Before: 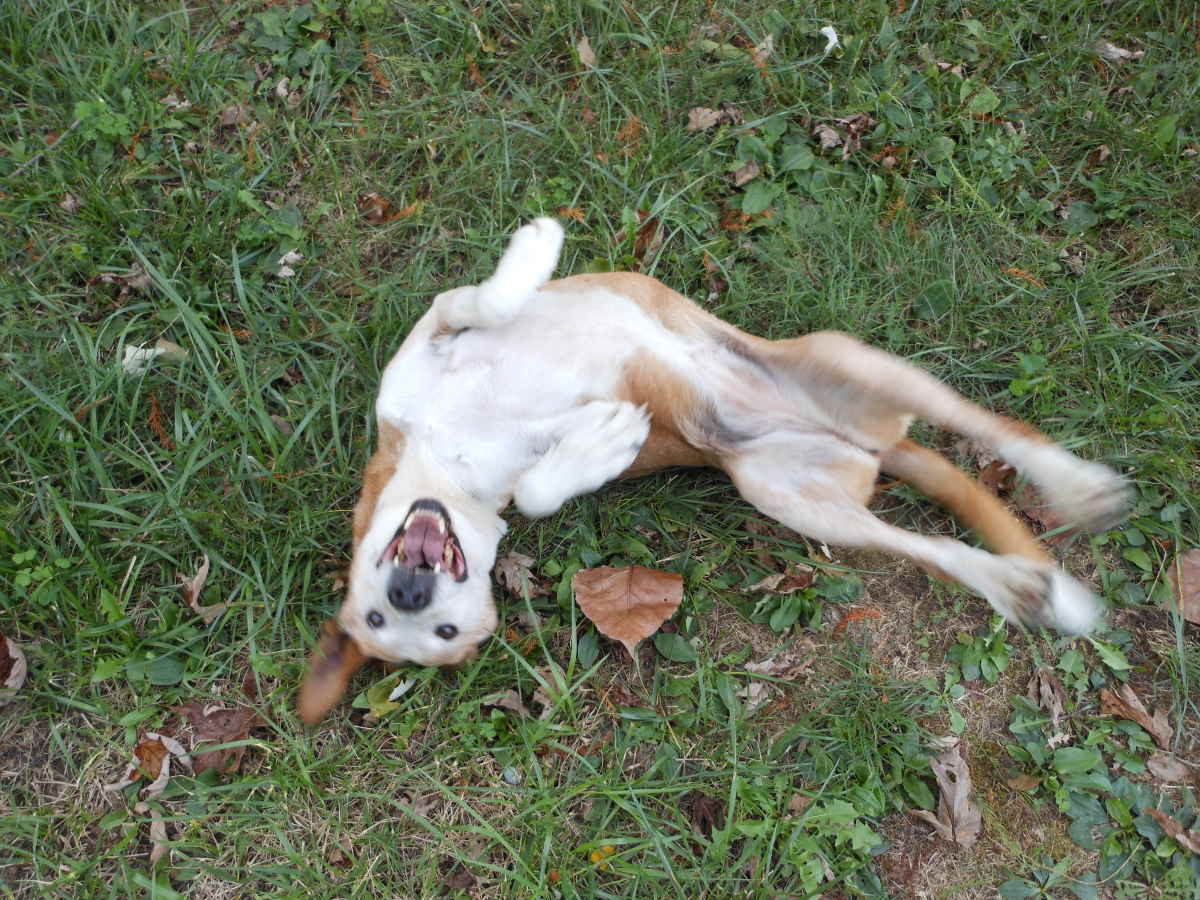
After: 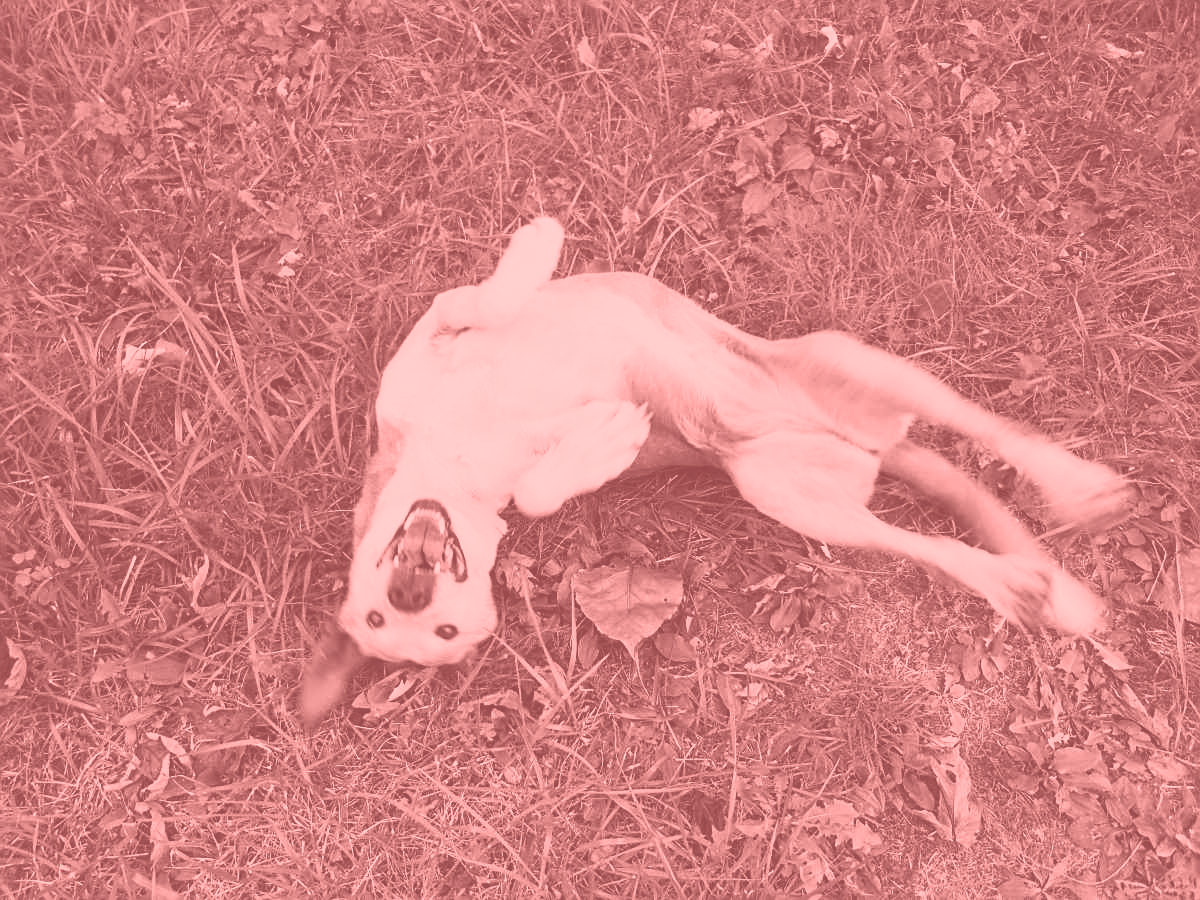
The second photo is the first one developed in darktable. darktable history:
colorize: saturation 51%, source mix 50.67%, lightness 50.67%
contrast brightness saturation: contrast 0.28
sharpen: on, module defaults
